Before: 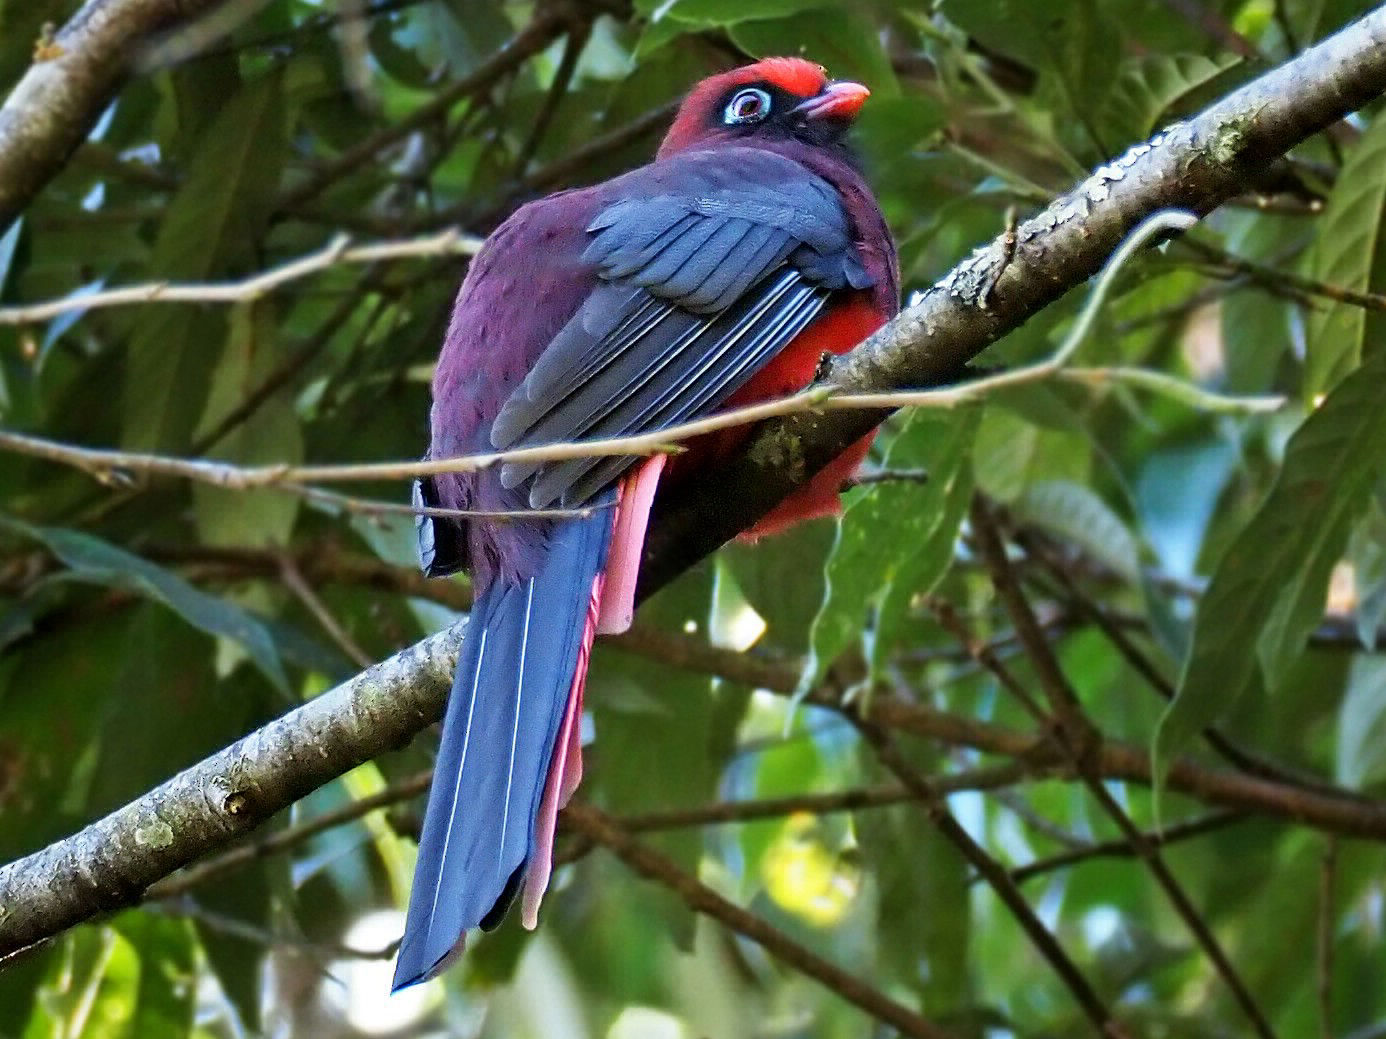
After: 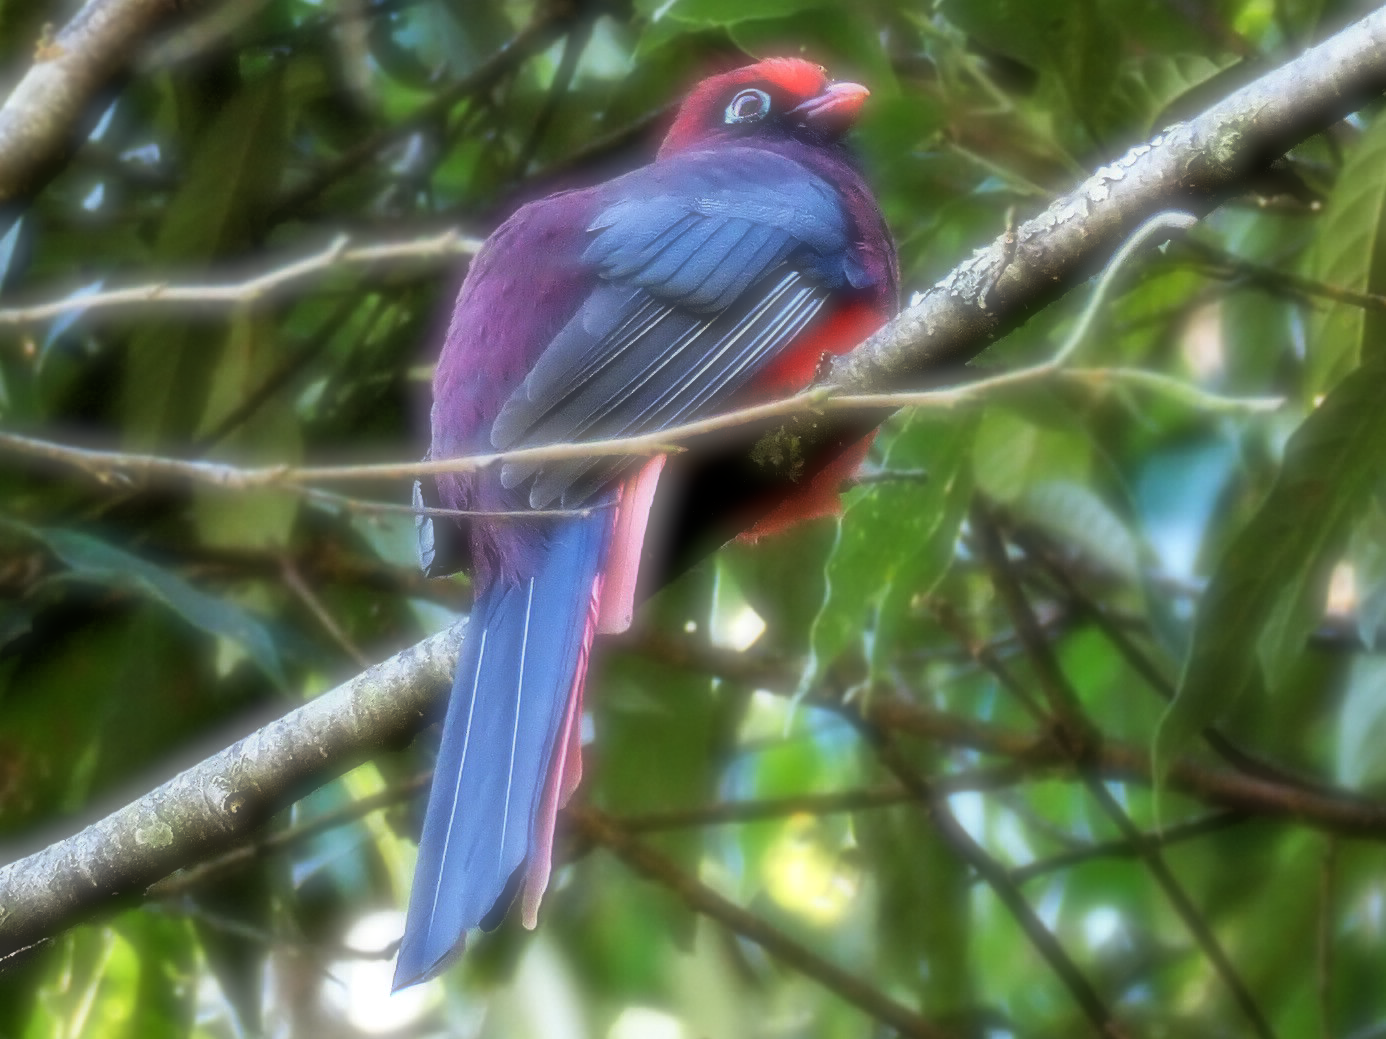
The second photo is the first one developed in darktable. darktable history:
soften: on, module defaults
rgb levels: levels [[0.01, 0.419, 0.839], [0, 0.5, 1], [0, 0.5, 1]]
